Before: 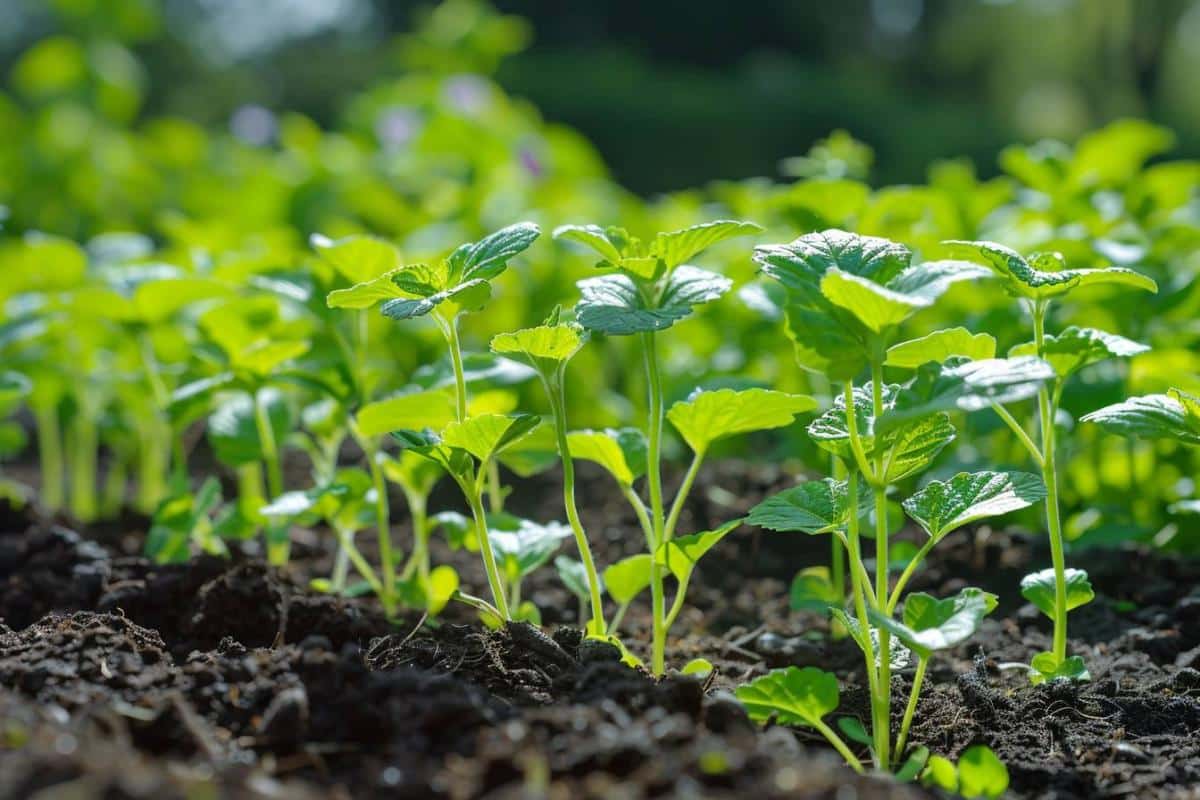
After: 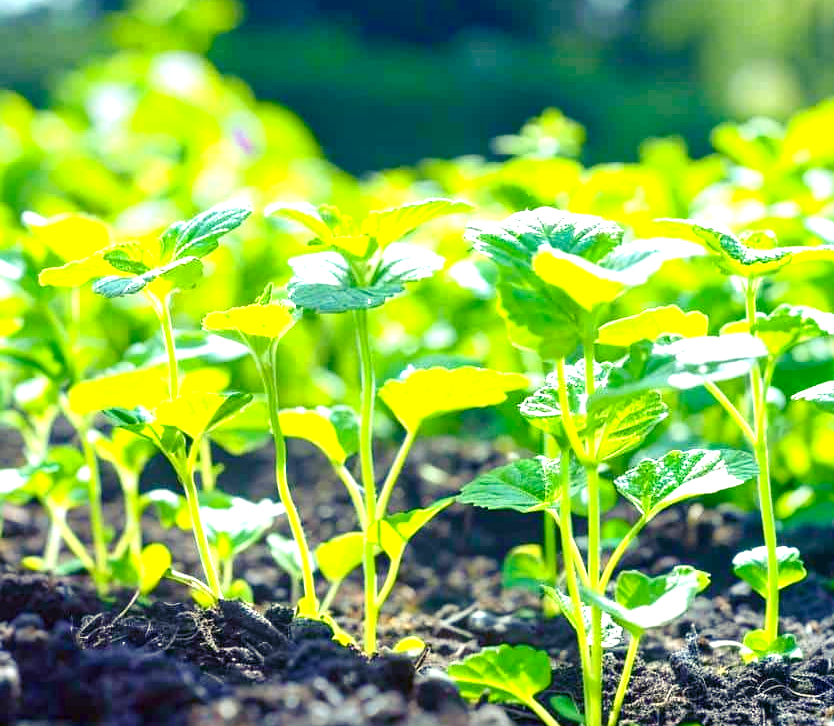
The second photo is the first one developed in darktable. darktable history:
exposure: black level correction 0, exposure 1.45 EV, compensate exposure bias true, compensate highlight preservation false
color balance rgb: shadows lift › luminance -28.76%, shadows lift › chroma 15%, shadows lift › hue 270°, power › chroma 1%, power › hue 255°, highlights gain › luminance 7.14%, highlights gain › chroma 2%, highlights gain › hue 90°, global offset › luminance -0.29%, global offset › hue 260°, perceptual saturation grading › global saturation 20%, perceptual saturation grading › highlights -13.92%, perceptual saturation grading › shadows 50%
crop and rotate: left 24.034%, top 2.838%, right 6.406%, bottom 6.299%
